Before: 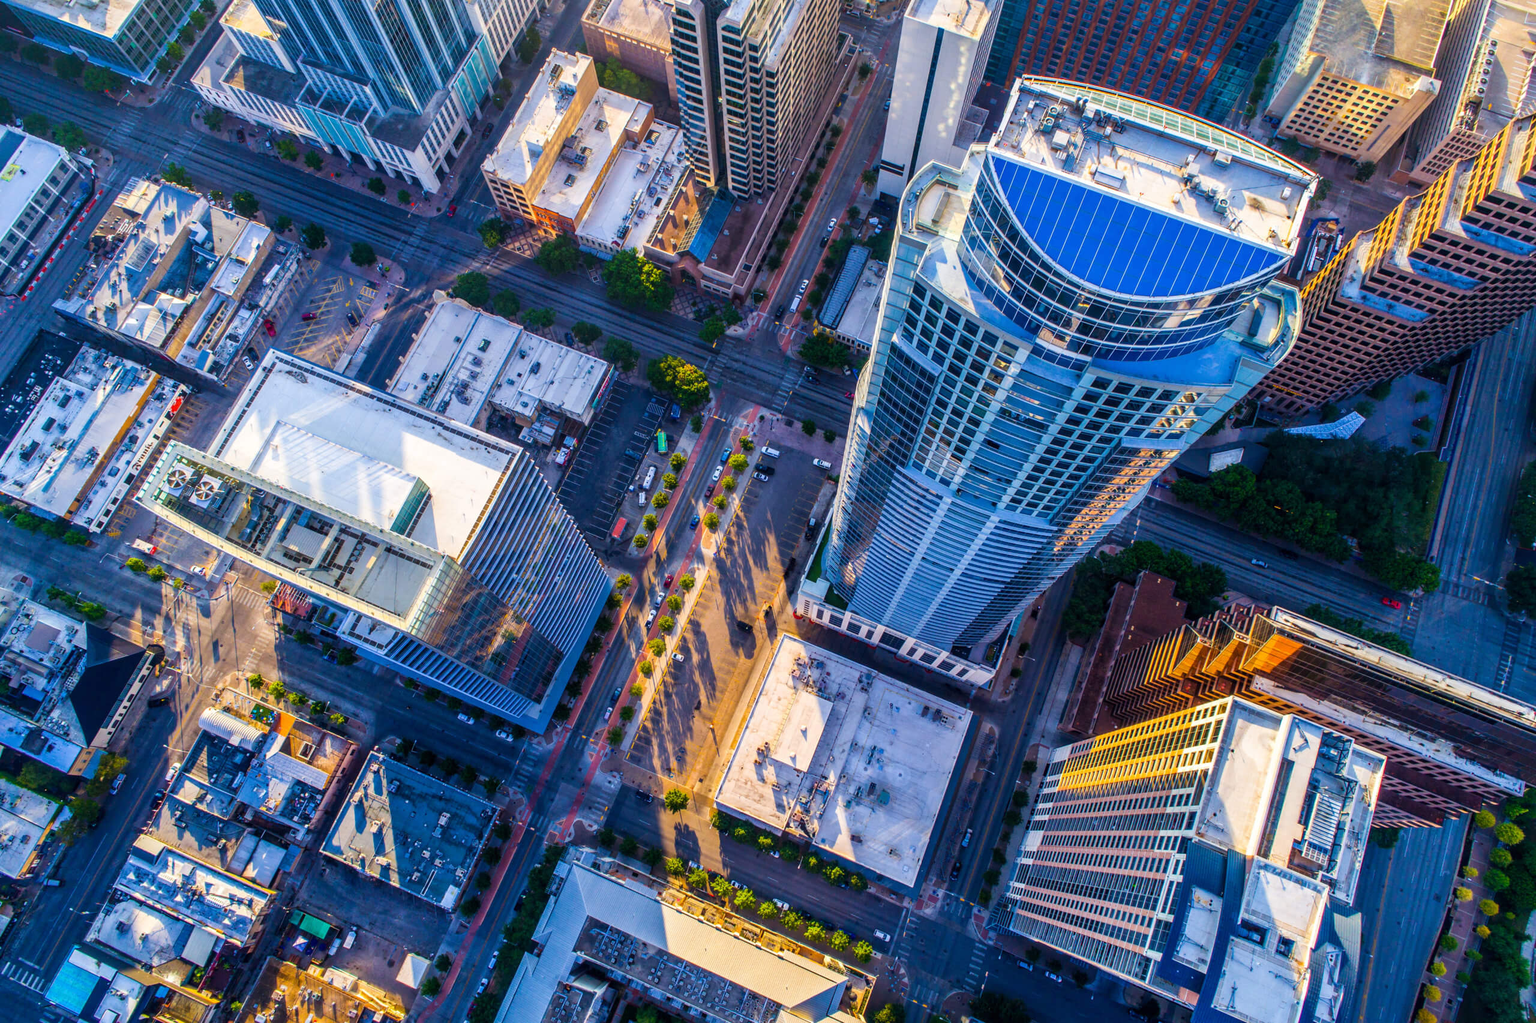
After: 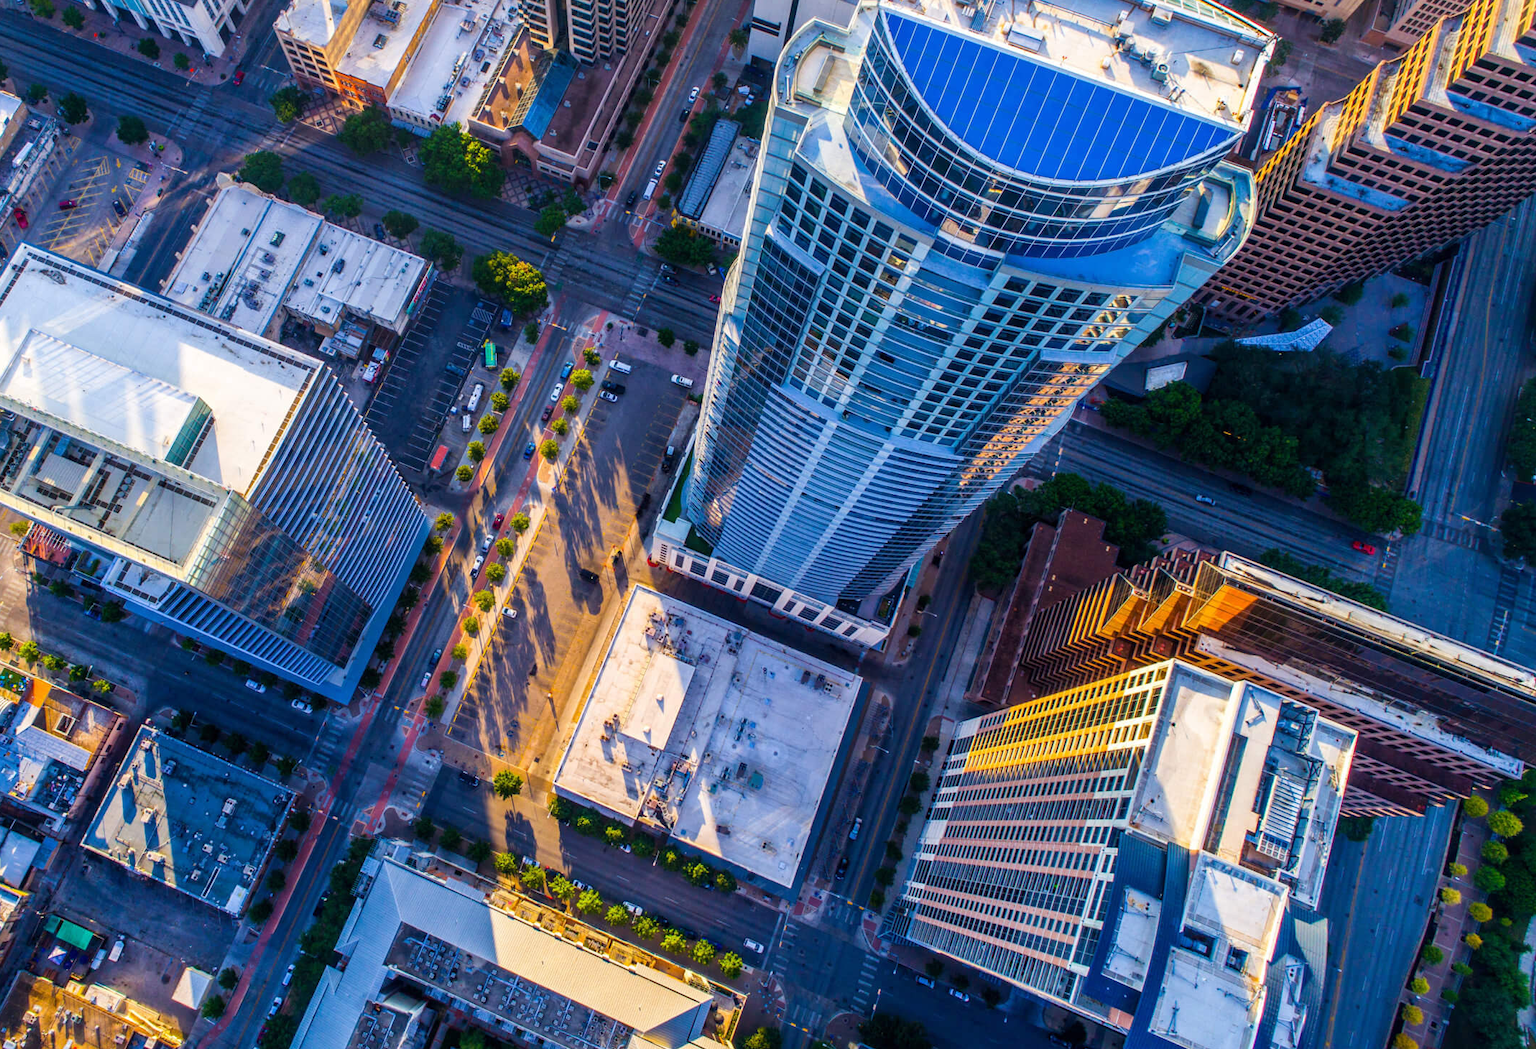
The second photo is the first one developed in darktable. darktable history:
crop: left 16.462%, top 14.297%
